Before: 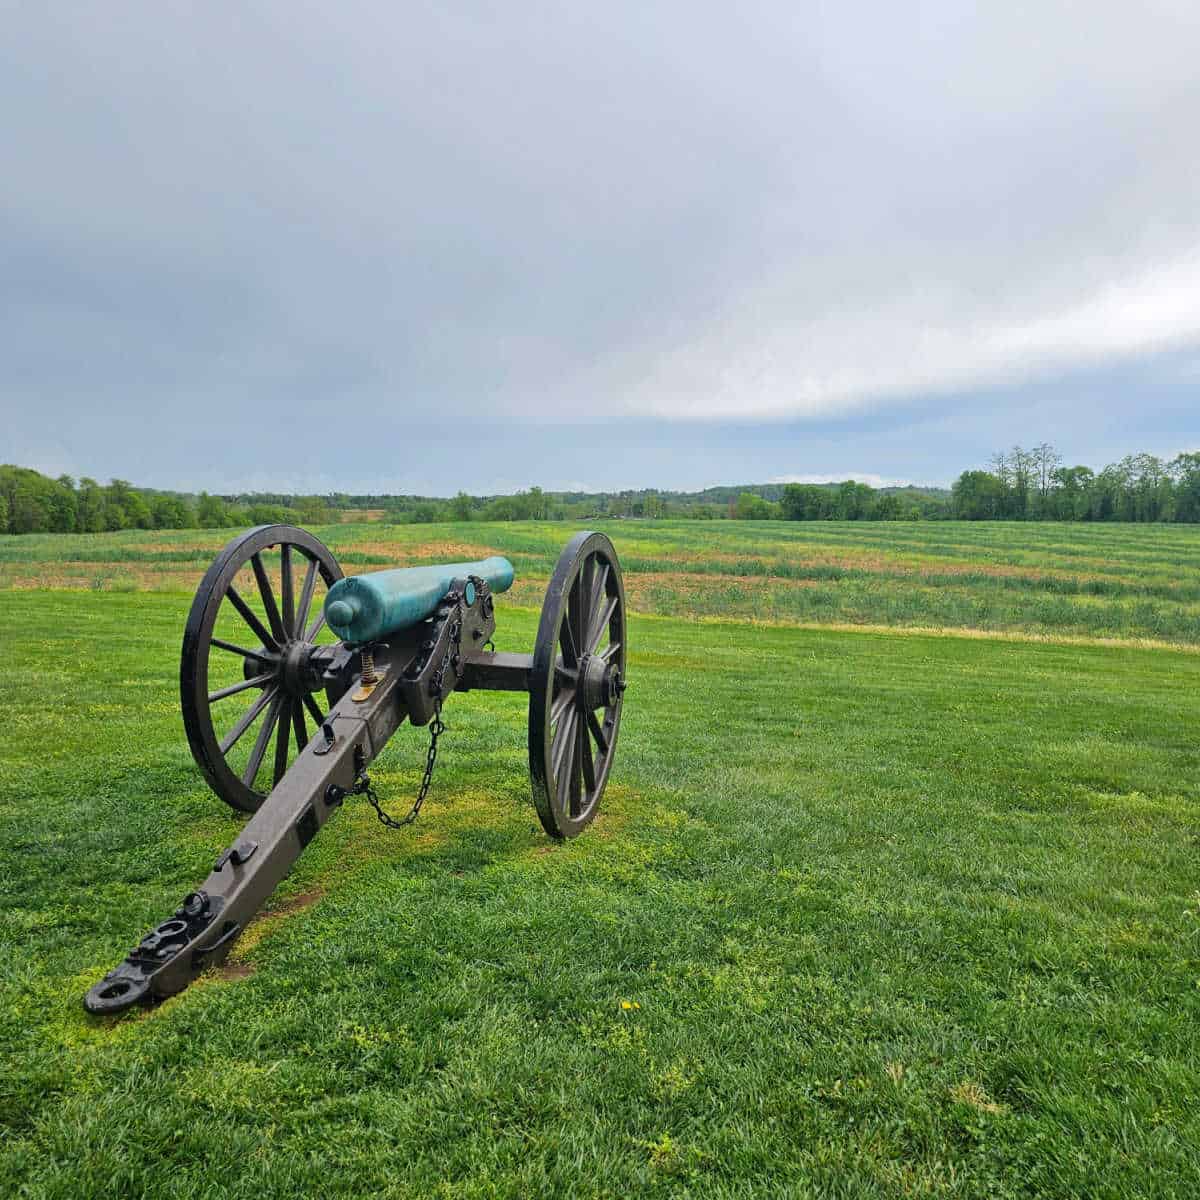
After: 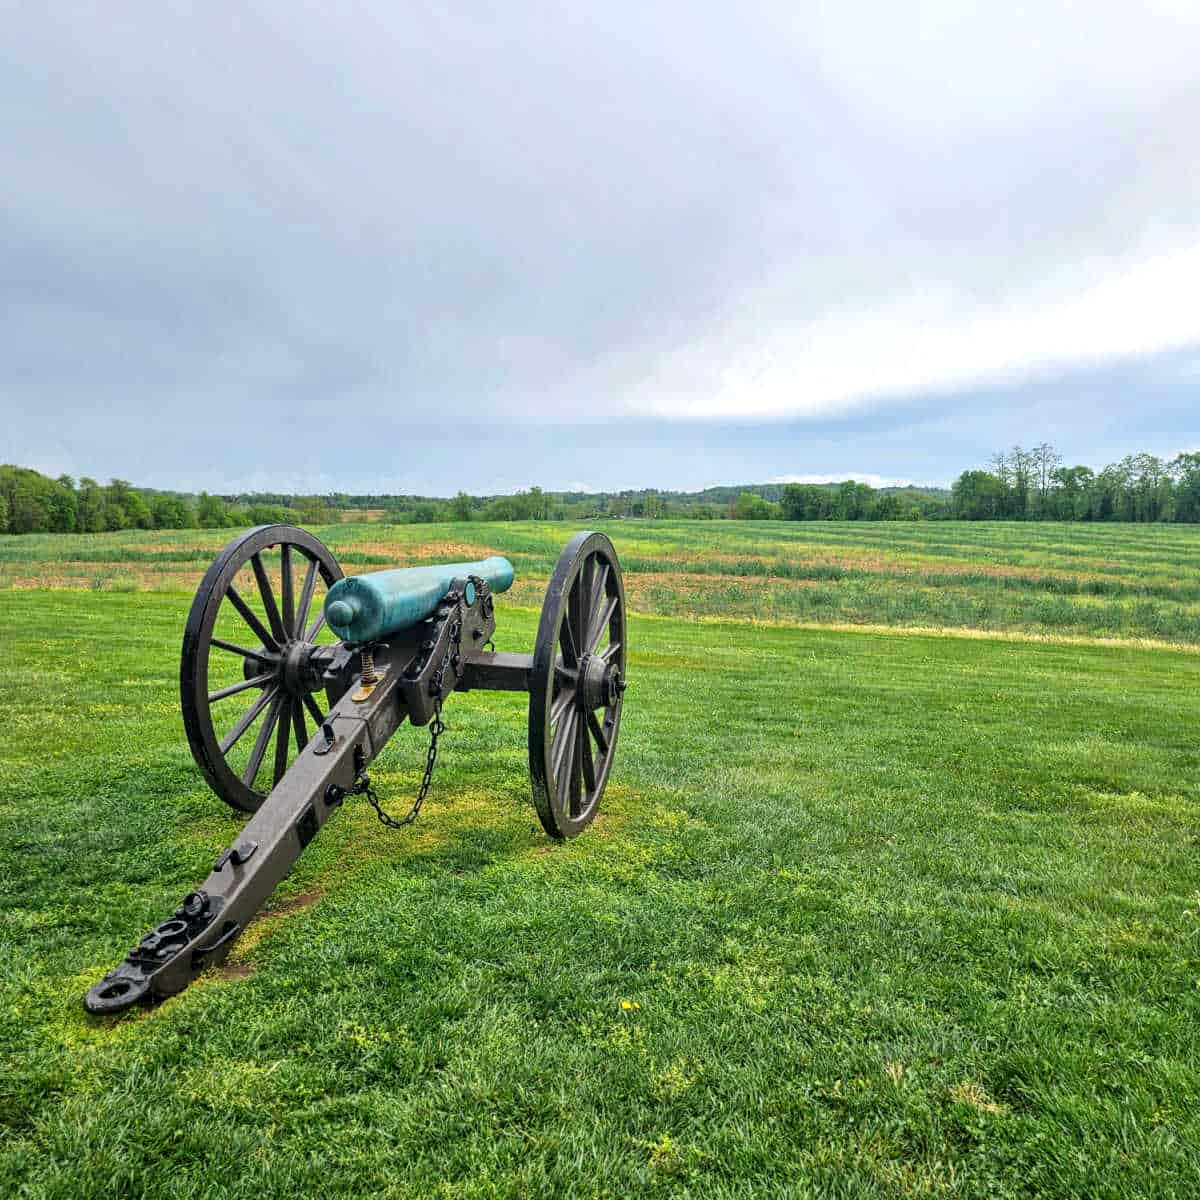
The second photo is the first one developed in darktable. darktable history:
exposure: exposure 0.295 EV, compensate highlight preservation false
local contrast: detail 130%
